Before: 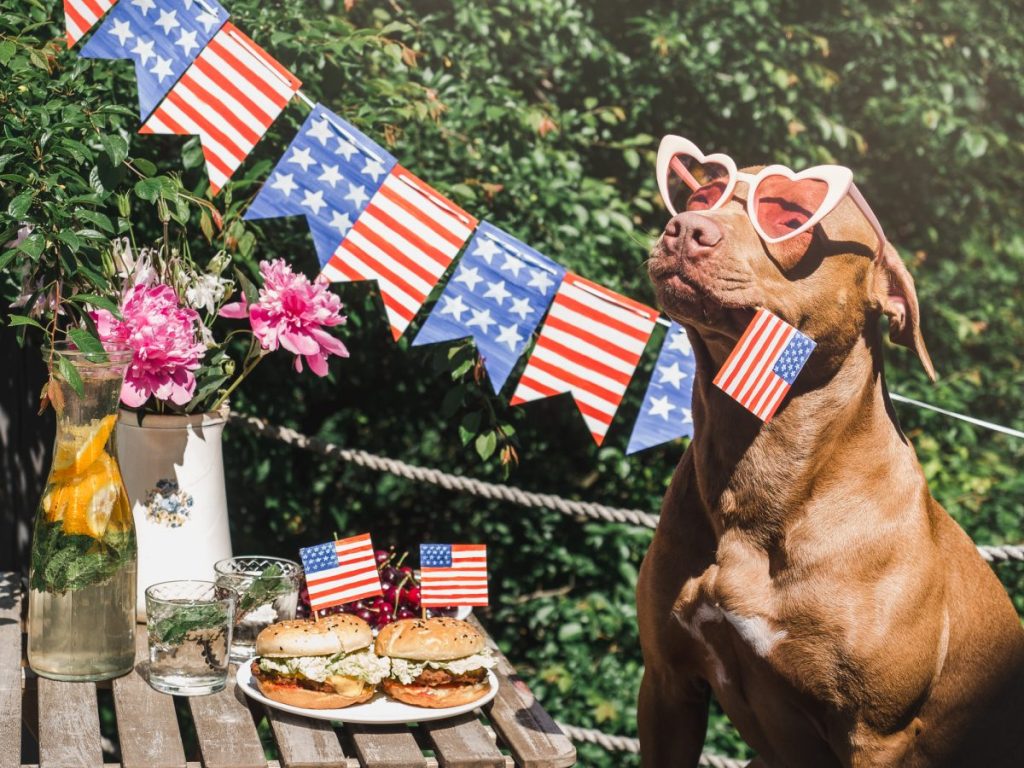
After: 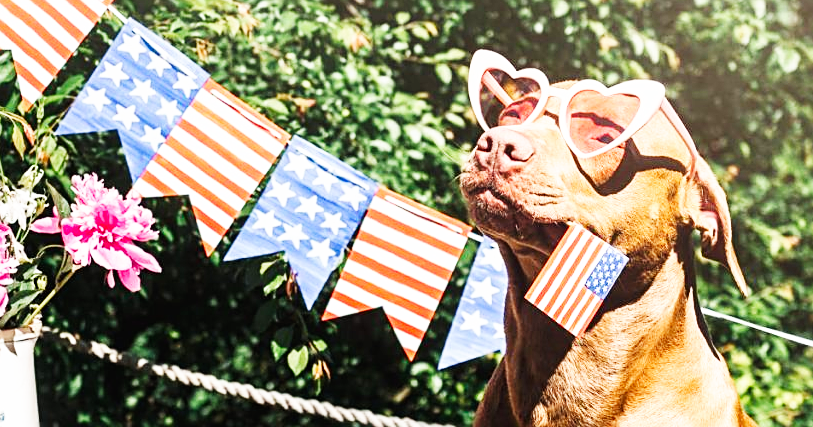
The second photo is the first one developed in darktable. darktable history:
crop: left 18.38%, top 11.092%, right 2.134%, bottom 33.217%
base curve: curves: ch0 [(0, 0) (0.007, 0.004) (0.027, 0.03) (0.046, 0.07) (0.207, 0.54) (0.442, 0.872) (0.673, 0.972) (1, 1)], preserve colors none
sharpen: on, module defaults
